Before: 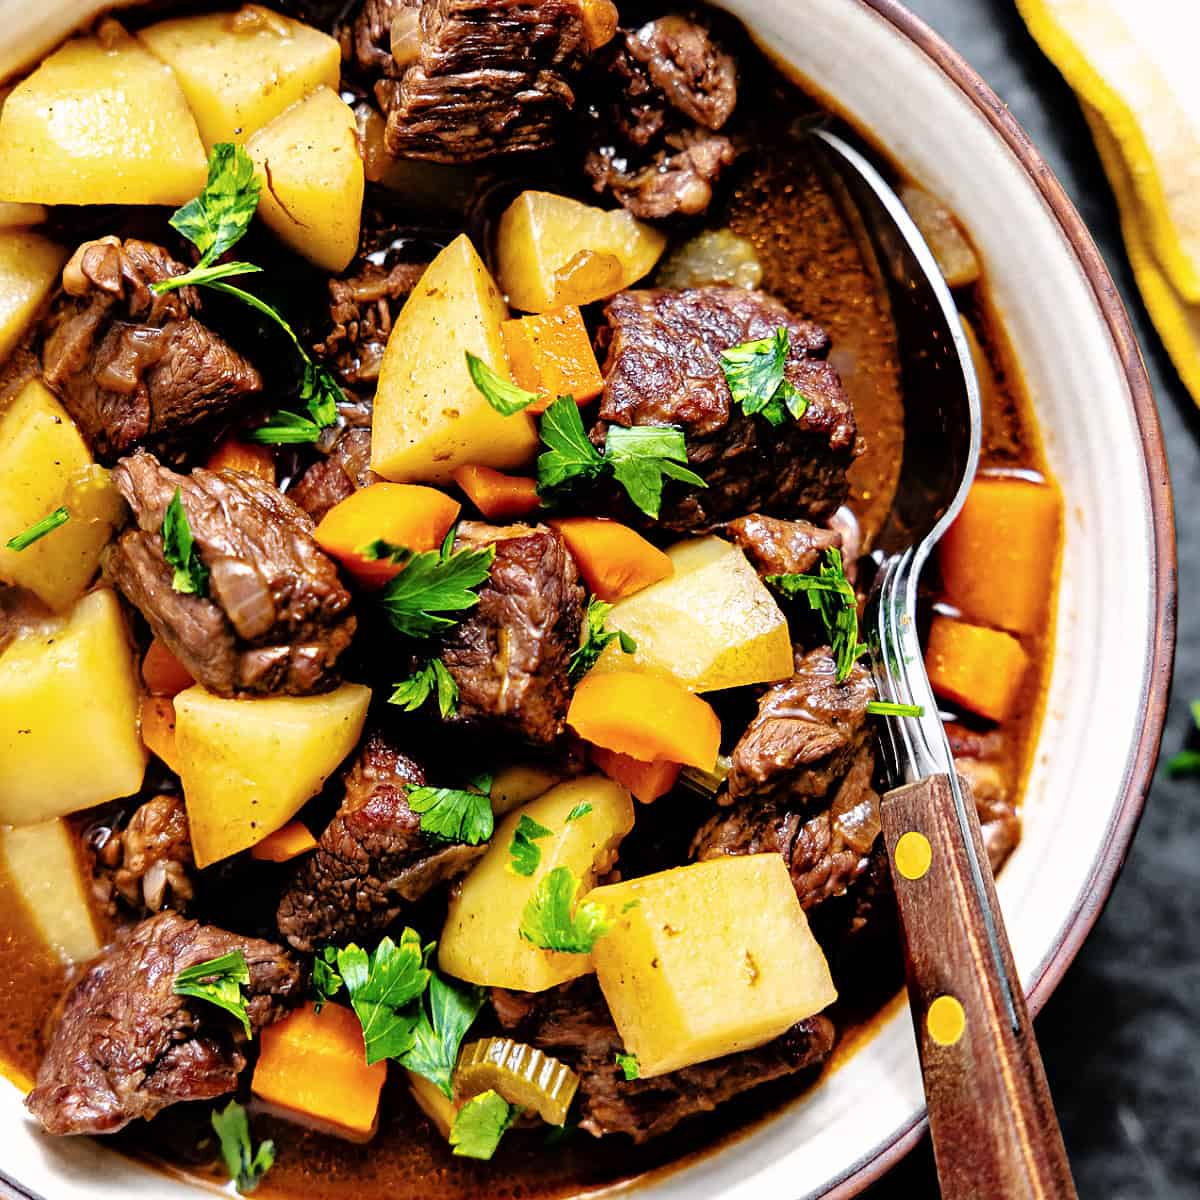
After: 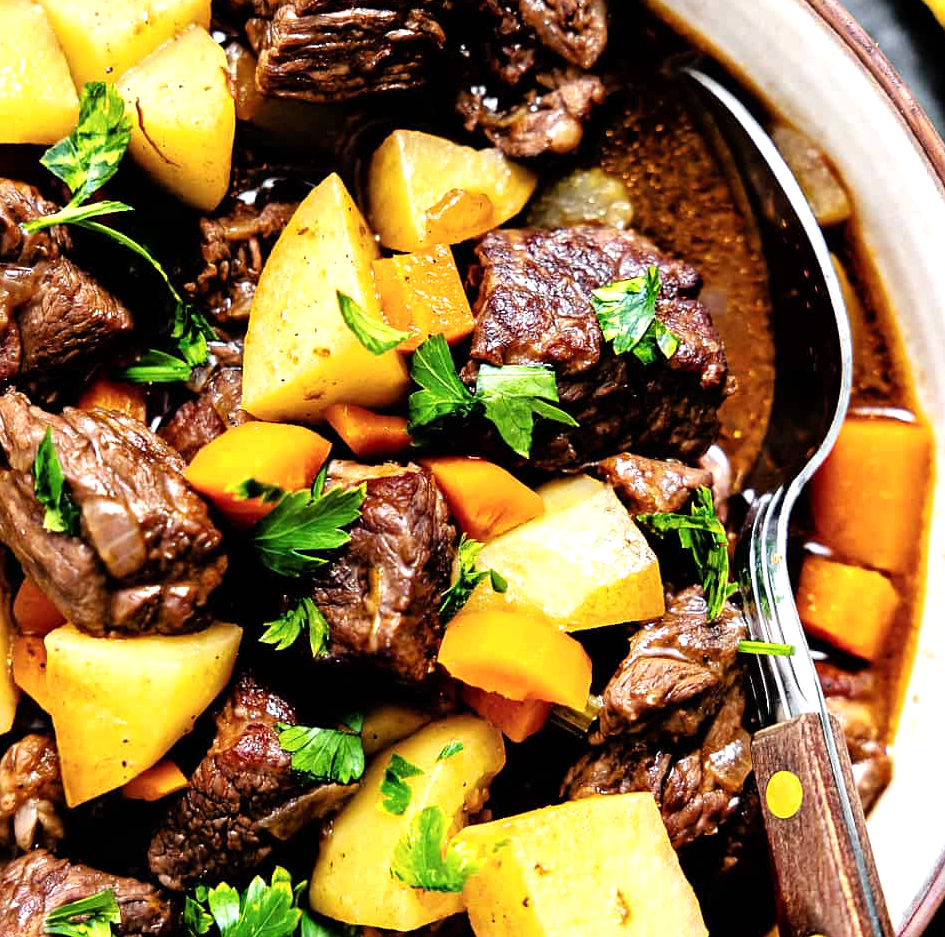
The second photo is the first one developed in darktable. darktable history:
tone equalizer: -8 EV -0.417 EV, -7 EV -0.389 EV, -6 EV -0.333 EV, -5 EV -0.222 EV, -3 EV 0.222 EV, -2 EV 0.333 EV, -1 EV 0.389 EV, +0 EV 0.417 EV, edges refinement/feathering 500, mask exposure compensation -1.57 EV, preserve details no
crop and rotate: left 10.77%, top 5.1%, right 10.41%, bottom 16.76%
